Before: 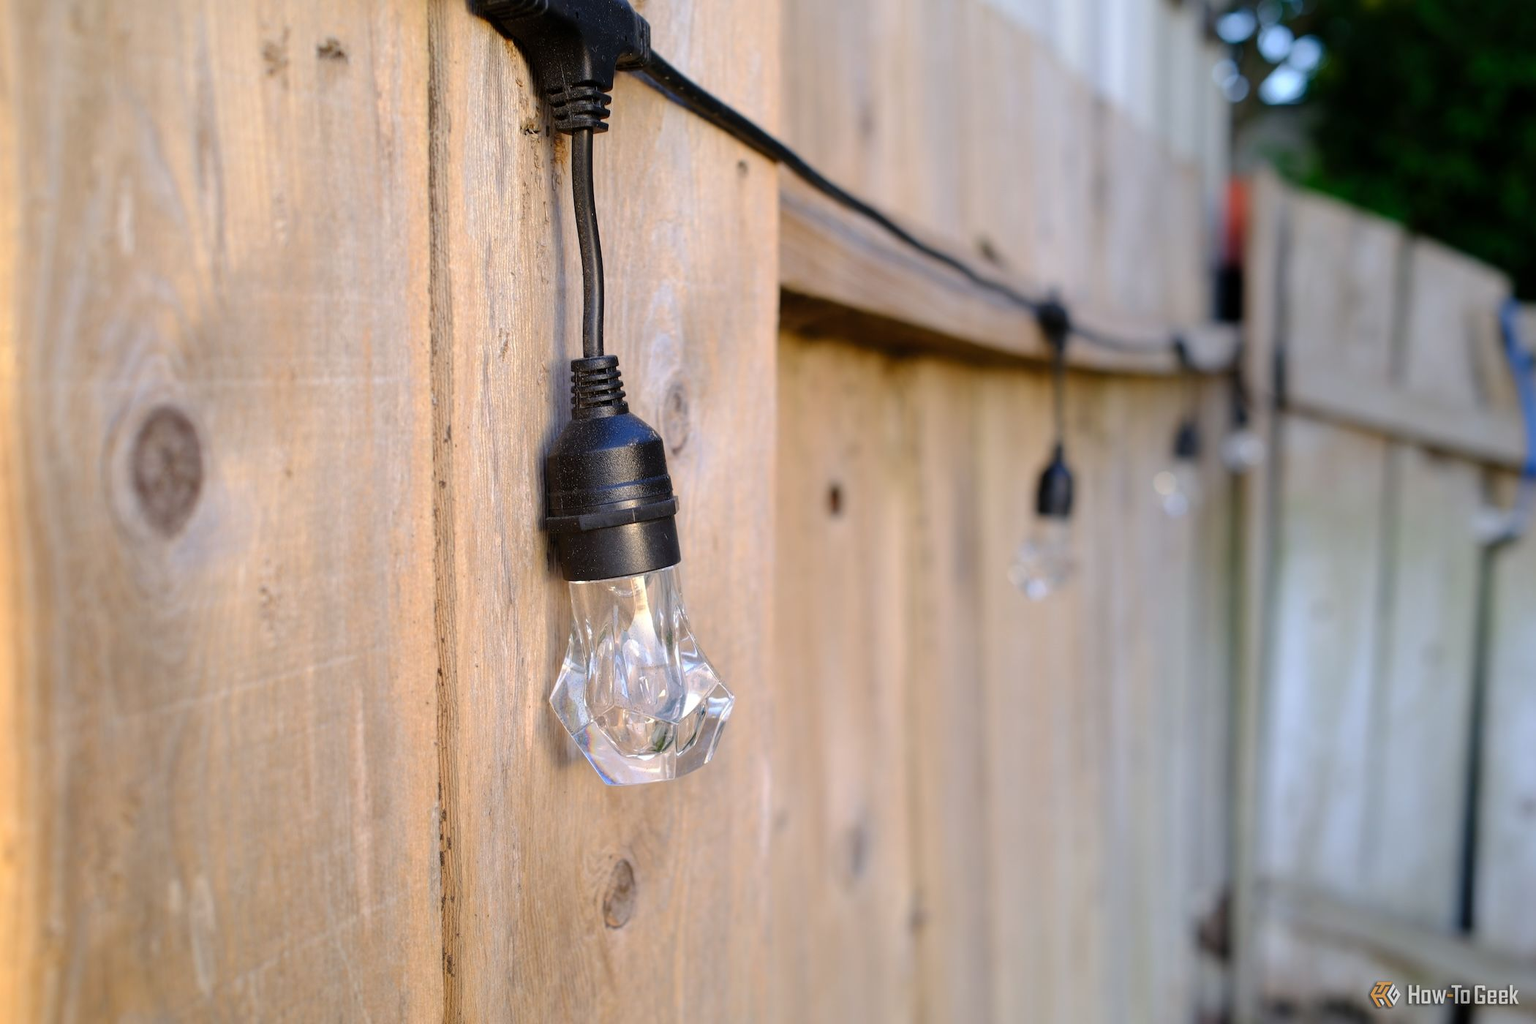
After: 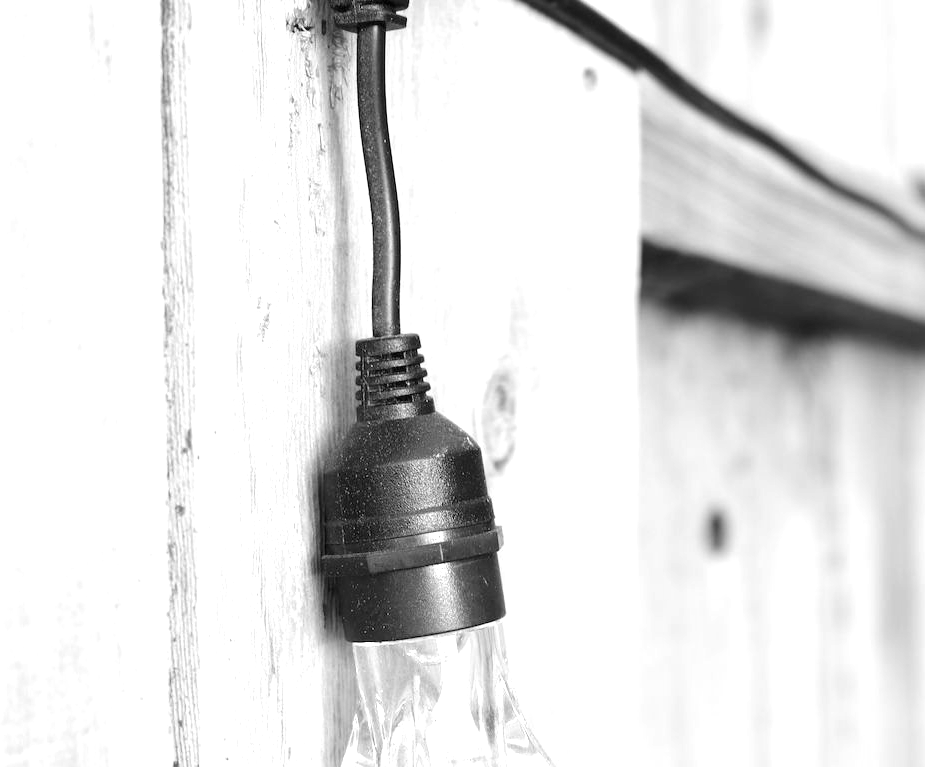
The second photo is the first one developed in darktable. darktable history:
monochrome: a -3.63, b -0.465
exposure: black level correction 0, exposure 1.2 EV, compensate exposure bias true, compensate highlight preservation false
crop: left 20.248%, top 10.86%, right 35.675%, bottom 34.321%
white balance: emerald 1
